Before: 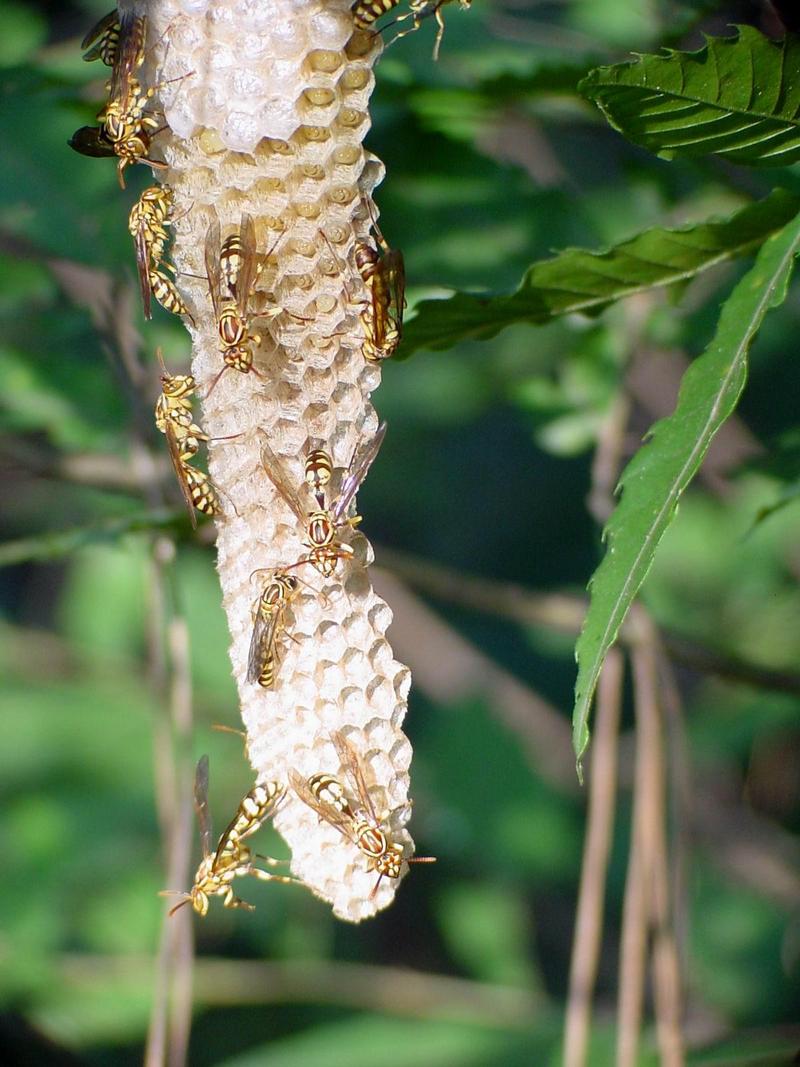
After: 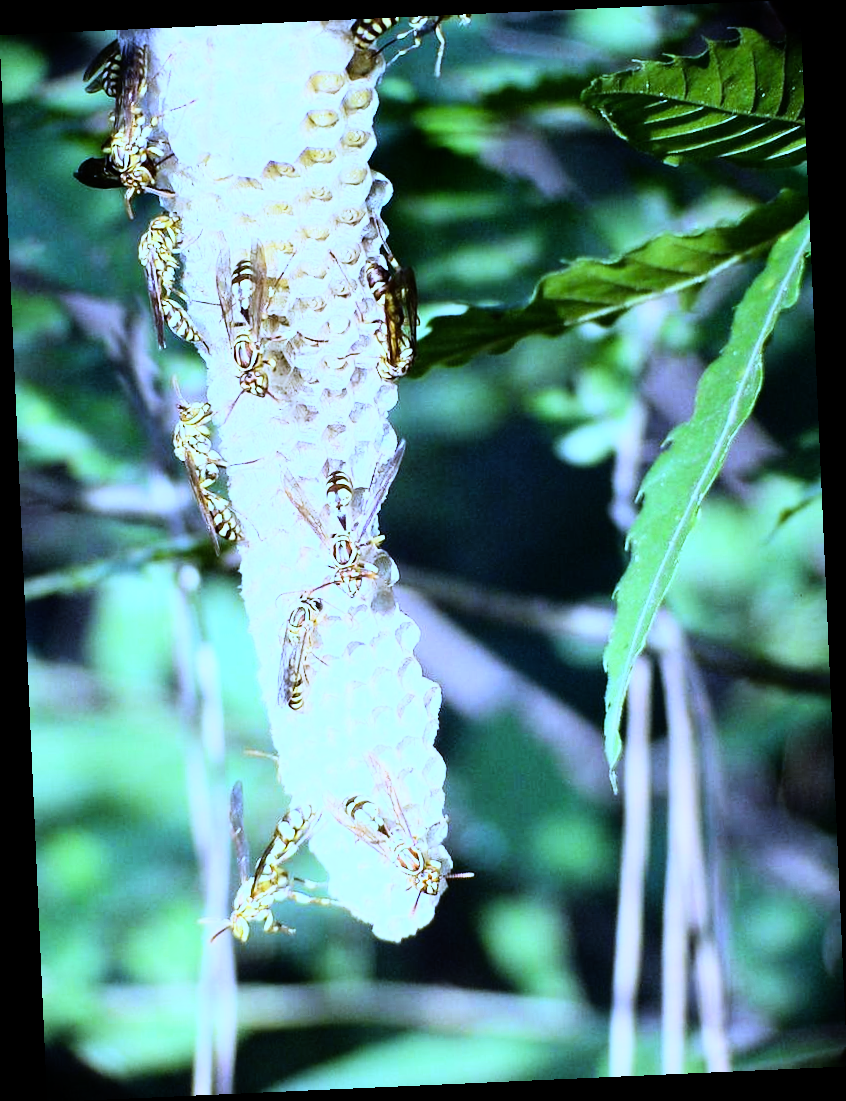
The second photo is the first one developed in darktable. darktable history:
rgb curve: curves: ch0 [(0, 0) (0.21, 0.15) (0.24, 0.21) (0.5, 0.75) (0.75, 0.96) (0.89, 0.99) (1, 1)]; ch1 [(0, 0.02) (0.21, 0.13) (0.25, 0.2) (0.5, 0.67) (0.75, 0.9) (0.89, 0.97) (1, 1)]; ch2 [(0, 0.02) (0.21, 0.13) (0.25, 0.2) (0.5, 0.67) (0.75, 0.9) (0.89, 0.97) (1, 1)], compensate middle gray true
white balance: red 0.766, blue 1.537
rotate and perspective: rotation -2.56°, automatic cropping off
